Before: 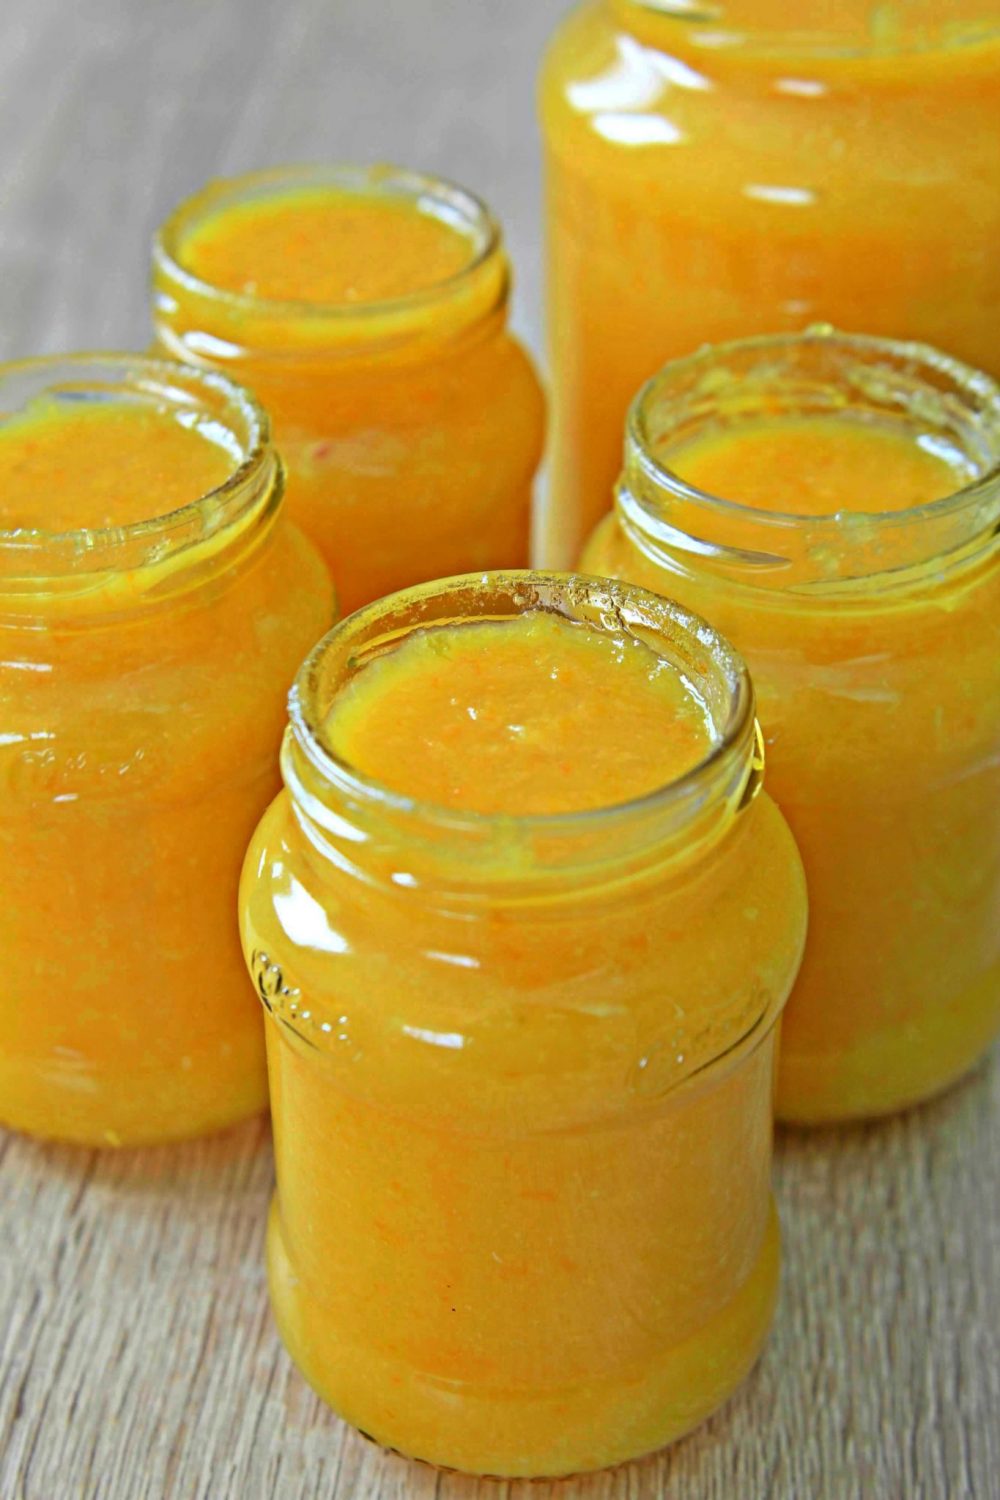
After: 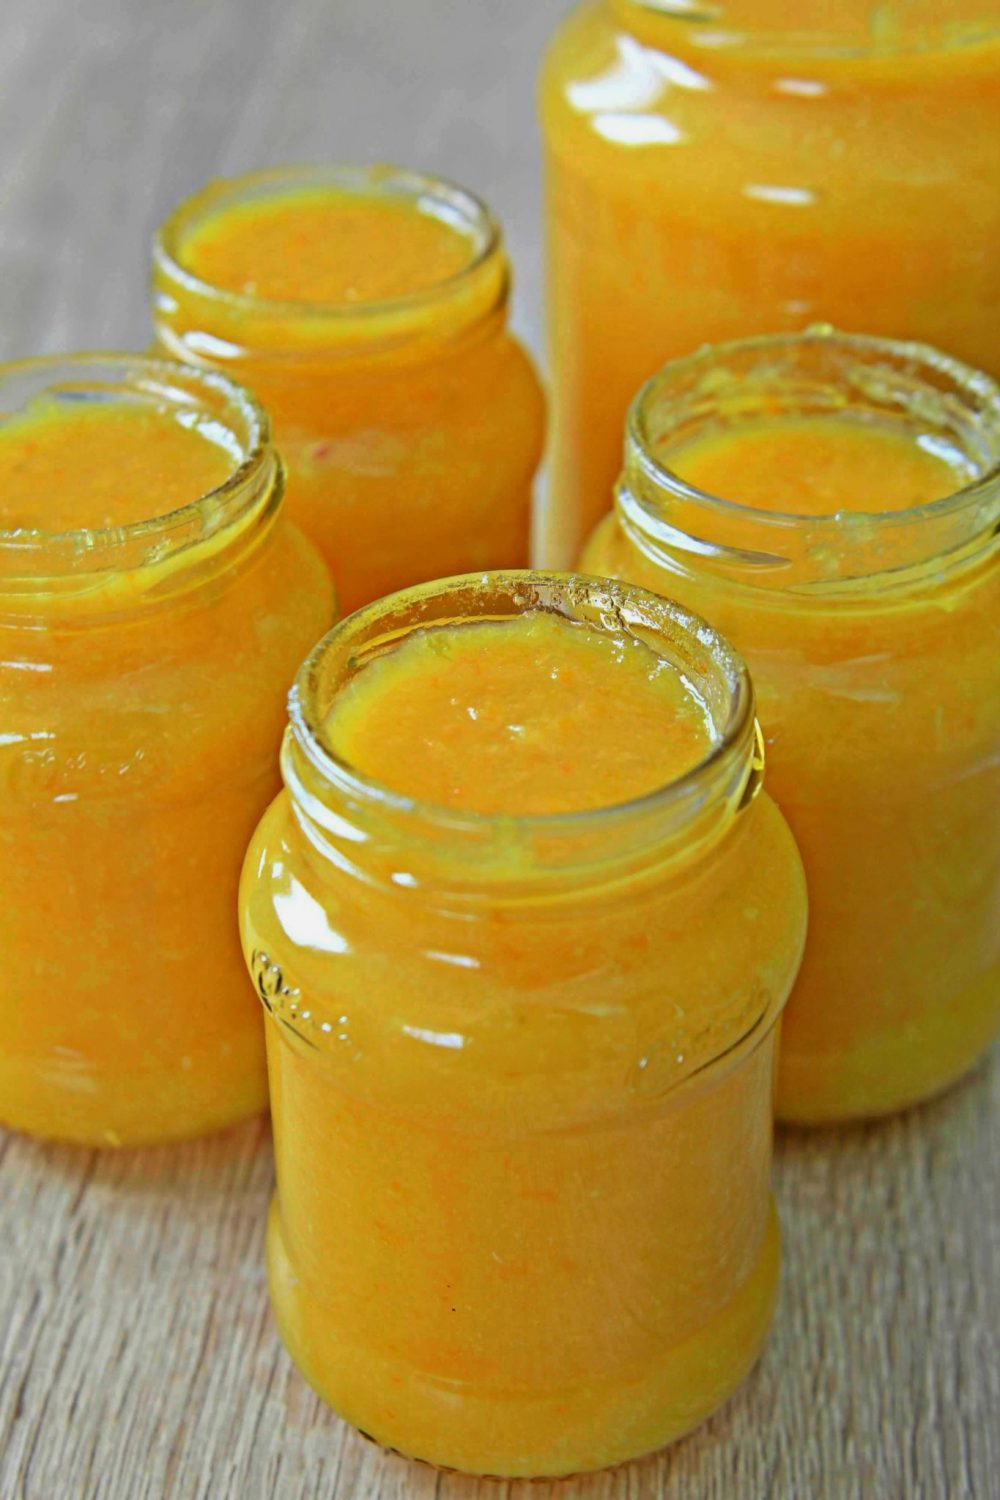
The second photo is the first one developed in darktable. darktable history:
exposure: exposure -0.169 EV, compensate highlight preservation false
